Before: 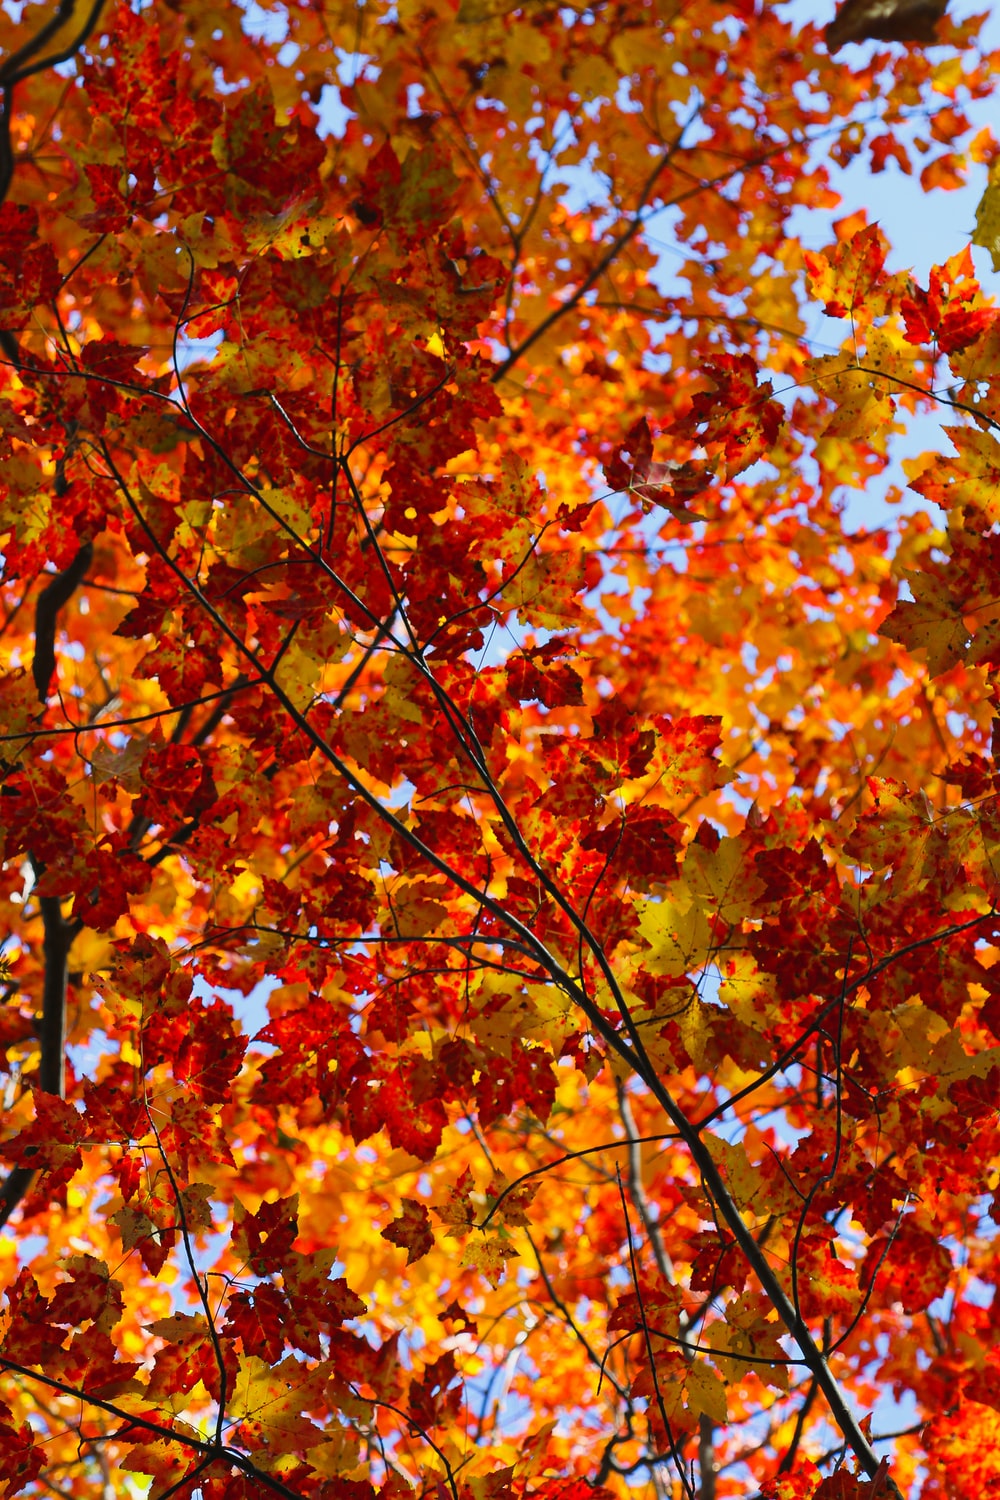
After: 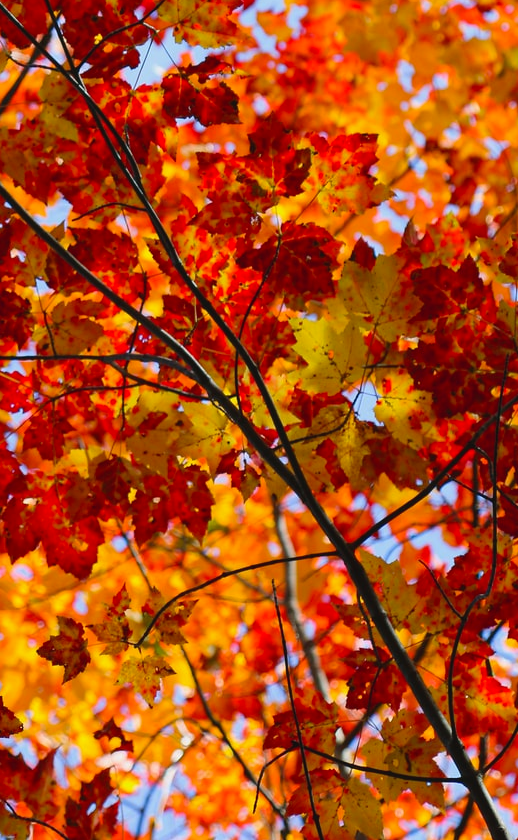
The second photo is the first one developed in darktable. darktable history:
crop: left 34.479%, top 38.822%, right 13.718%, bottom 5.172%
tone curve: curves: ch0 [(0, 0) (0.003, 0.032) (0.011, 0.034) (0.025, 0.039) (0.044, 0.055) (0.069, 0.078) (0.1, 0.111) (0.136, 0.147) (0.177, 0.191) (0.224, 0.238) (0.277, 0.291) (0.335, 0.35) (0.399, 0.41) (0.468, 0.48) (0.543, 0.547) (0.623, 0.621) (0.709, 0.699) (0.801, 0.789) (0.898, 0.884) (1, 1)], preserve colors none
color zones: curves: ch1 [(0, 0.525) (0.143, 0.556) (0.286, 0.52) (0.429, 0.5) (0.571, 0.5) (0.714, 0.5) (0.857, 0.503) (1, 0.525)]
